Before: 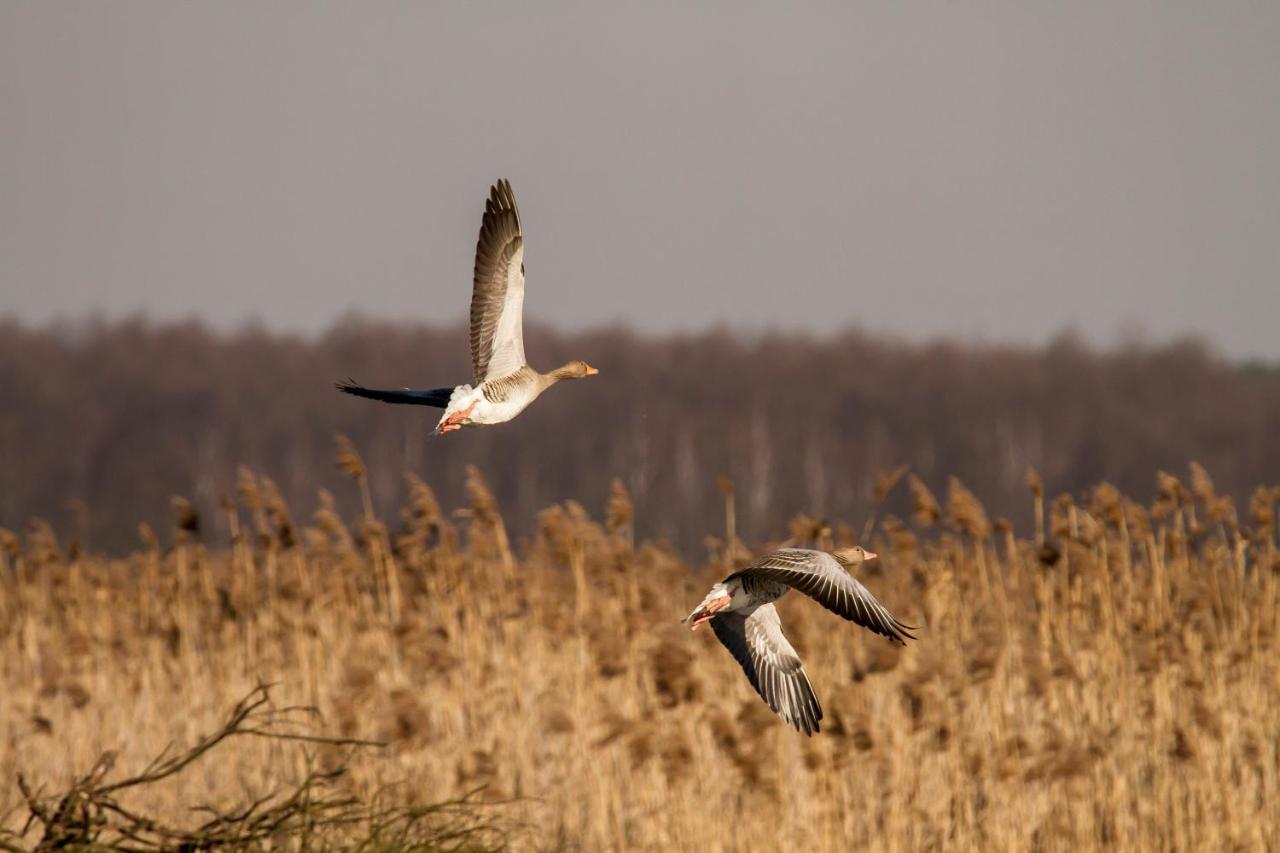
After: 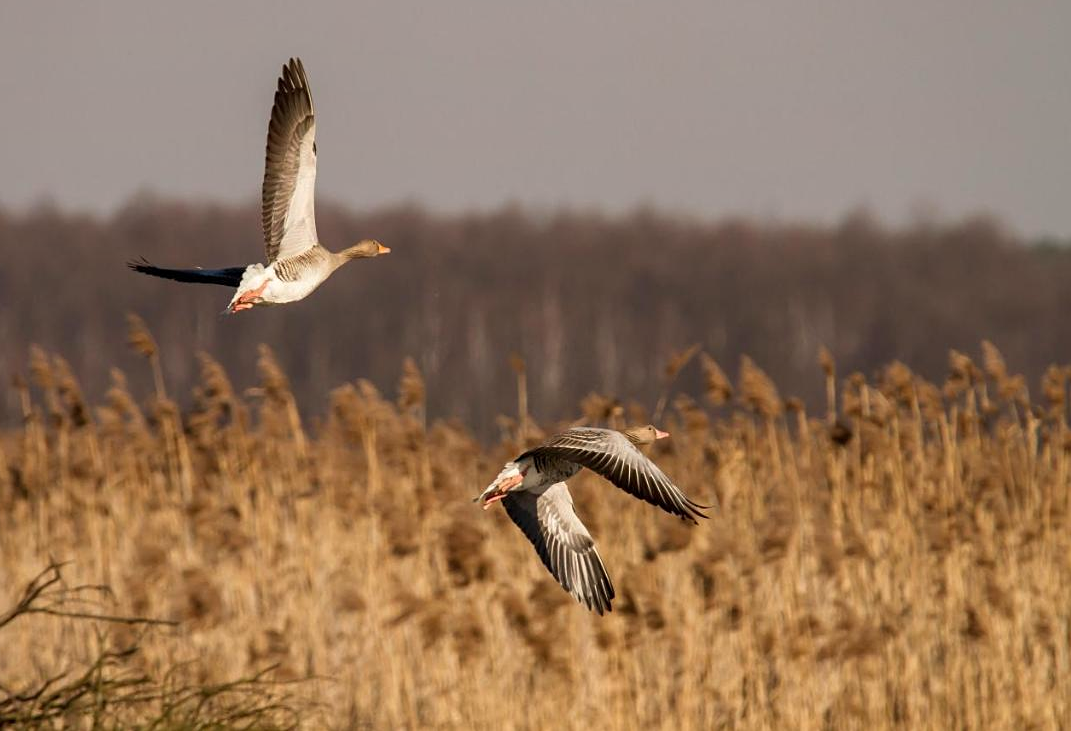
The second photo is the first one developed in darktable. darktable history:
sharpen: amount 0.2
white balance: red 1.009, blue 0.985
crop: left 16.315%, top 14.246%
shadows and highlights: shadows 37.27, highlights -28.18, soften with gaussian
